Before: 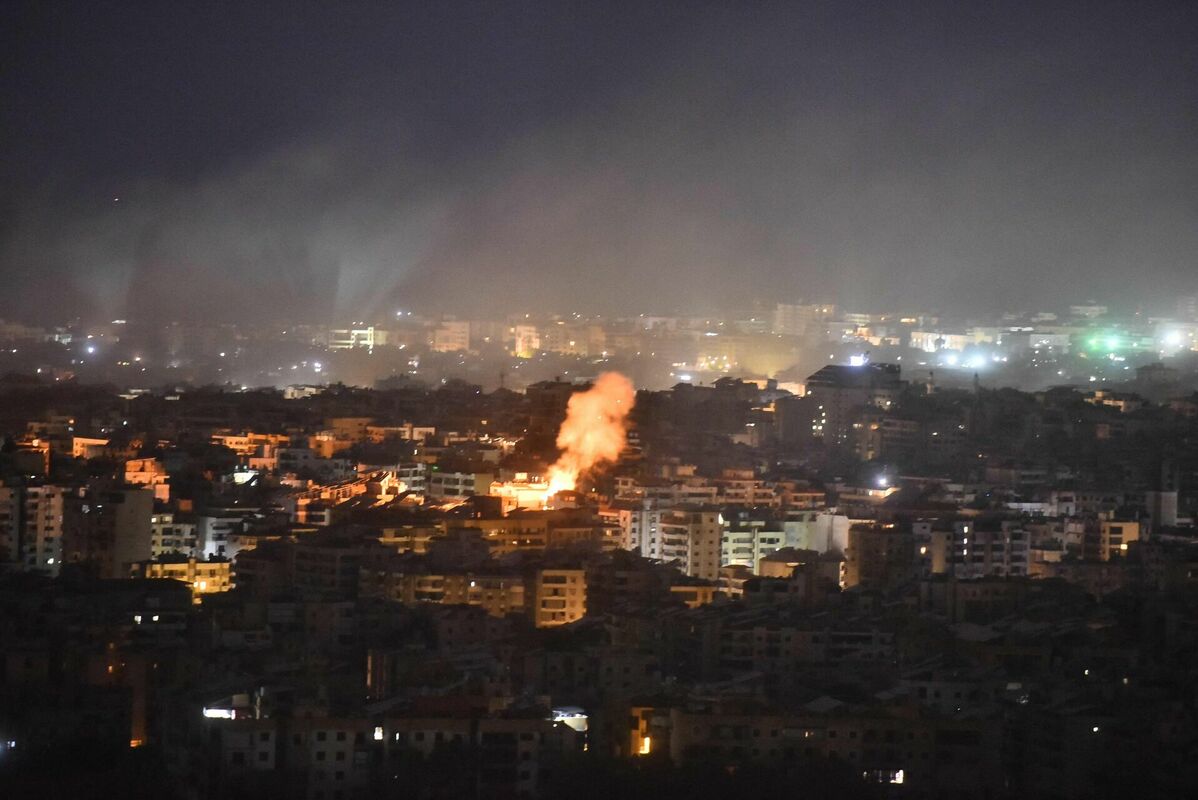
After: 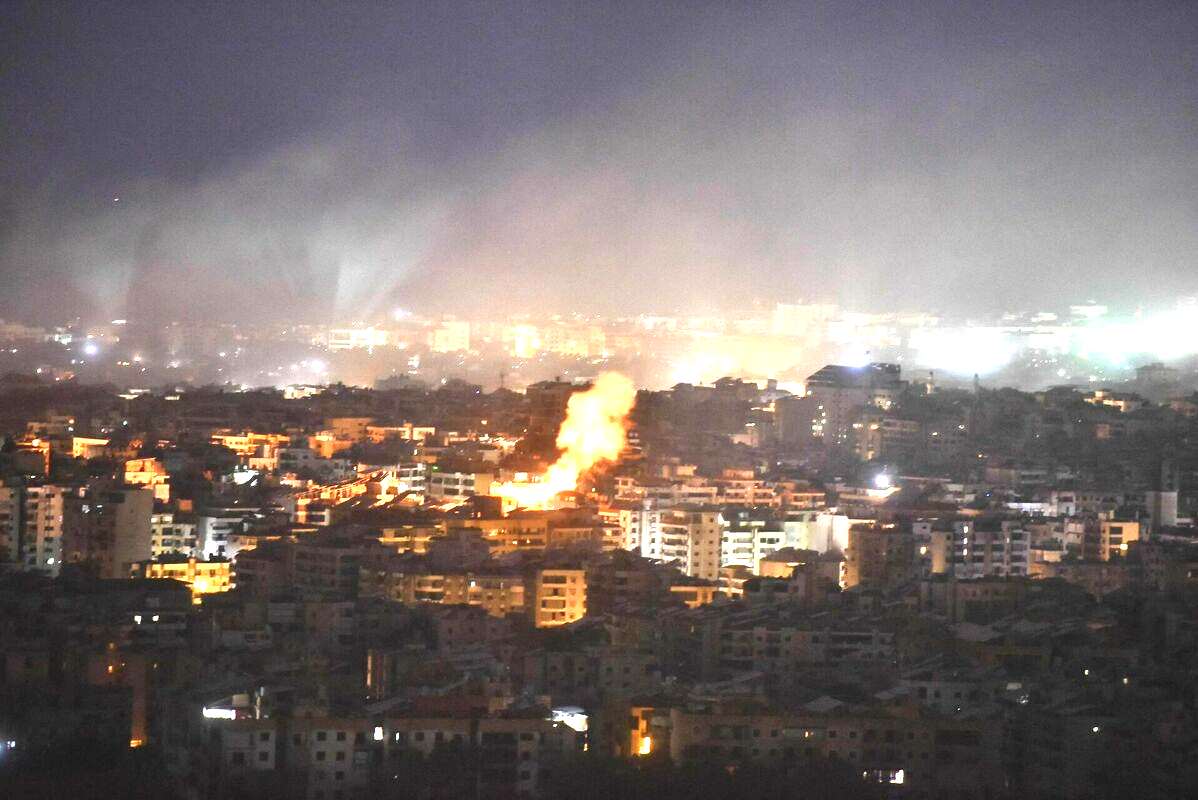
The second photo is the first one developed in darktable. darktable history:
exposure: black level correction 0, exposure 1.744 EV, compensate highlight preservation false
